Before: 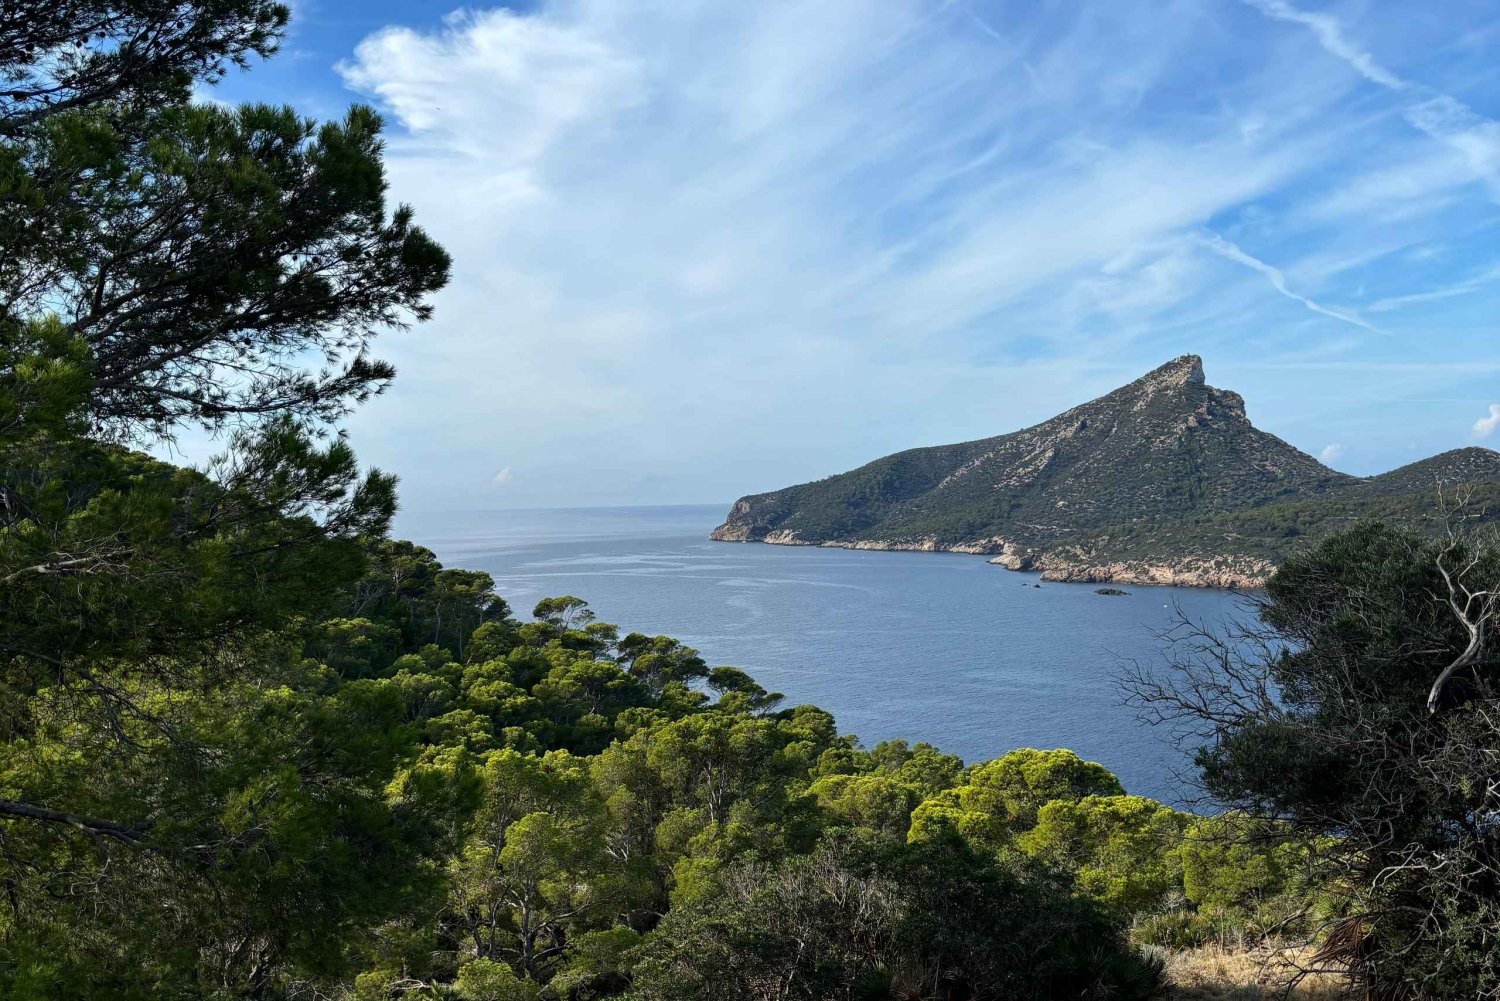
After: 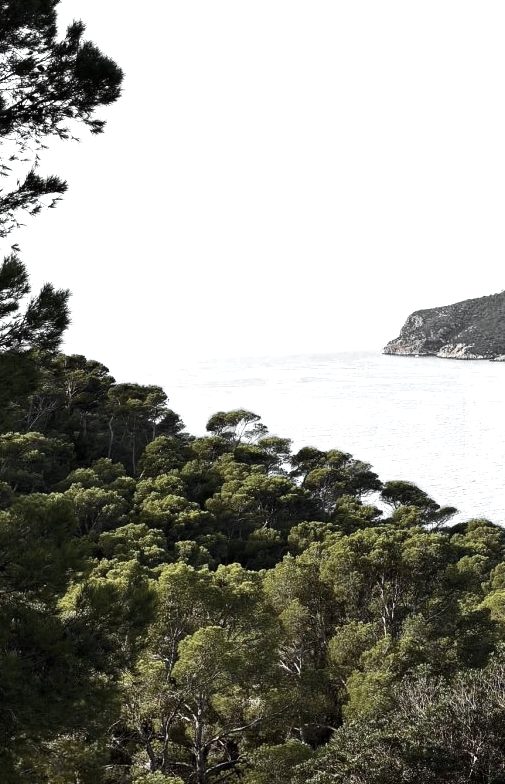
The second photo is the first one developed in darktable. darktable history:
contrast brightness saturation: contrast 0.165, saturation 0.325
crop and rotate: left 21.824%, top 18.63%, right 44.463%, bottom 2.998%
exposure: exposure 0.608 EV, compensate highlight preservation false
color zones: curves: ch0 [(0, 0.613) (0.01, 0.613) (0.245, 0.448) (0.498, 0.529) (0.642, 0.665) (0.879, 0.777) (0.99, 0.613)]; ch1 [(0, 0.035) (0.121, 0.189) (0.259, 0.197) (0.415, 0.061) (0.589, 0.022) (0.732, 0.022) (0.857, 0.026) (0.991, 0.053)]
color balance rgb: shadows lift › chroma 4.408%, shadows lift › hue 24.63°, perceptual saturation grading › global saturation 19.993%
